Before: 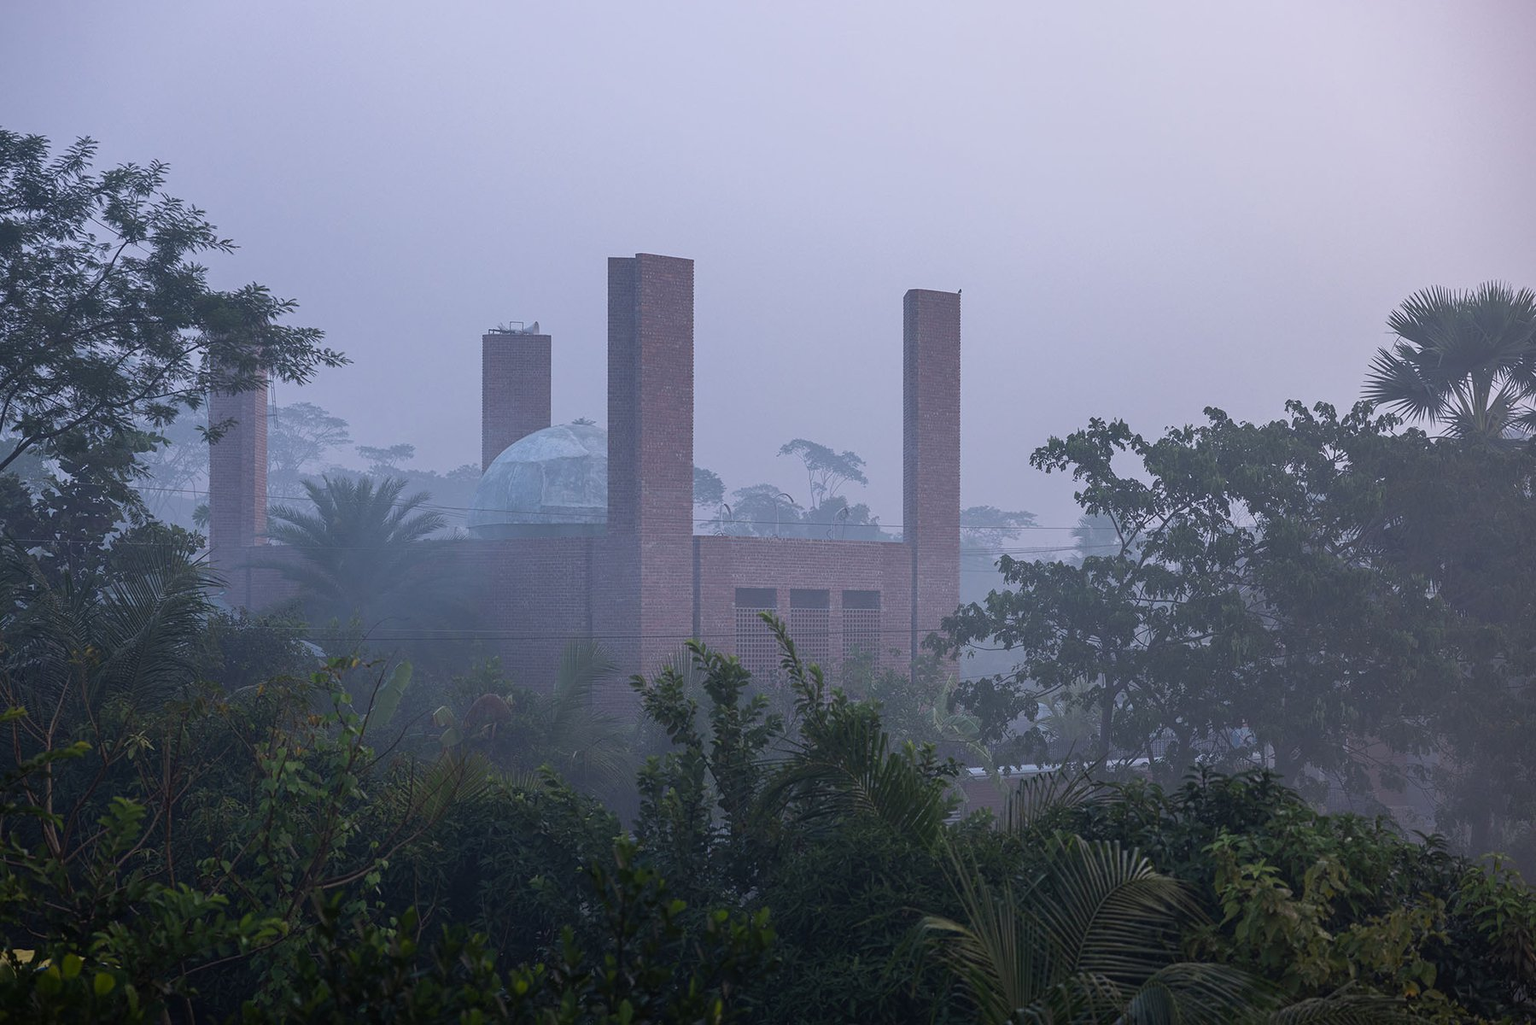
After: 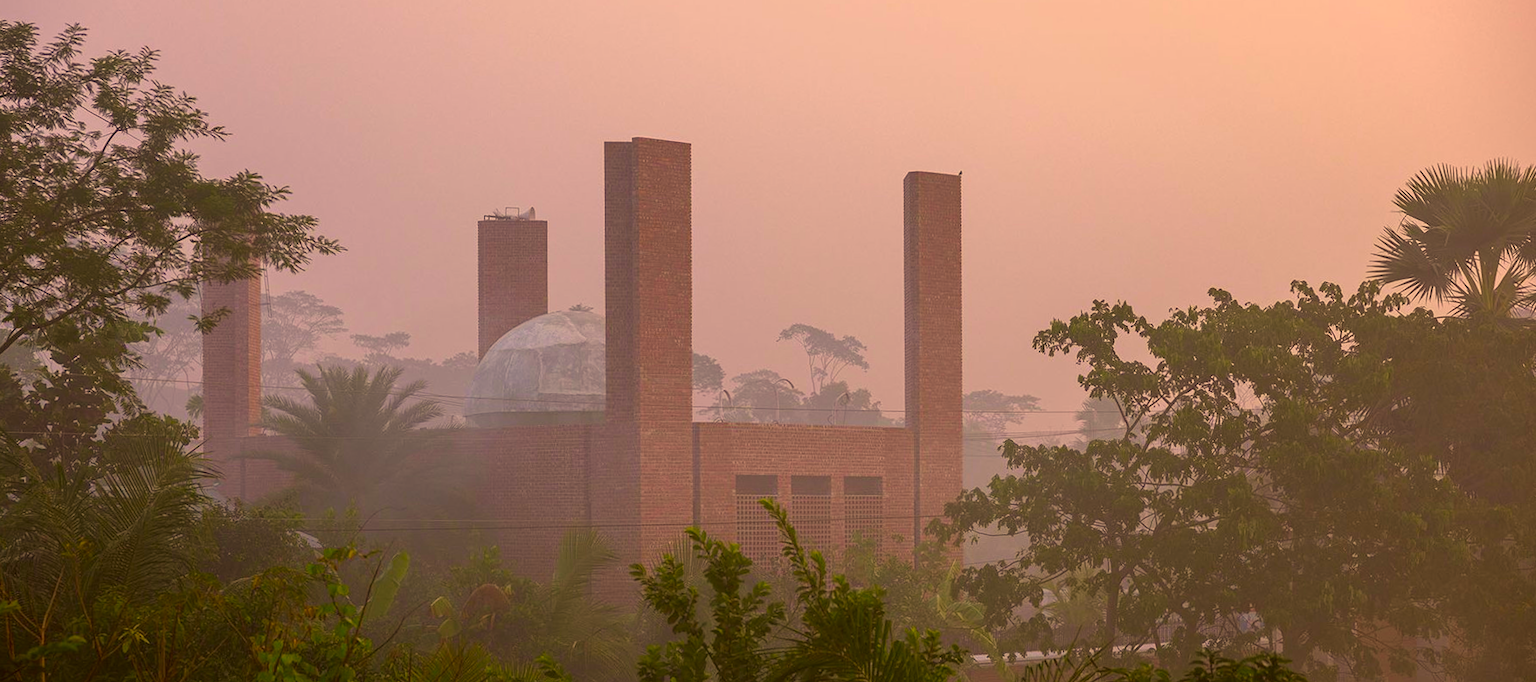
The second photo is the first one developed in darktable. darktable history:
rotate and perspective: rotation -0.45°, automatic cropping original format, crop left 0.008, crop right 0.992, crop top 0.012, crop bottom 0.988
crop: top 11.166%, bottom 22.168%
color correction: highlights a* 10.44, highlights b* 30.04, shadows a* 2.73, shadows b* 17.51, saturation 1.72
